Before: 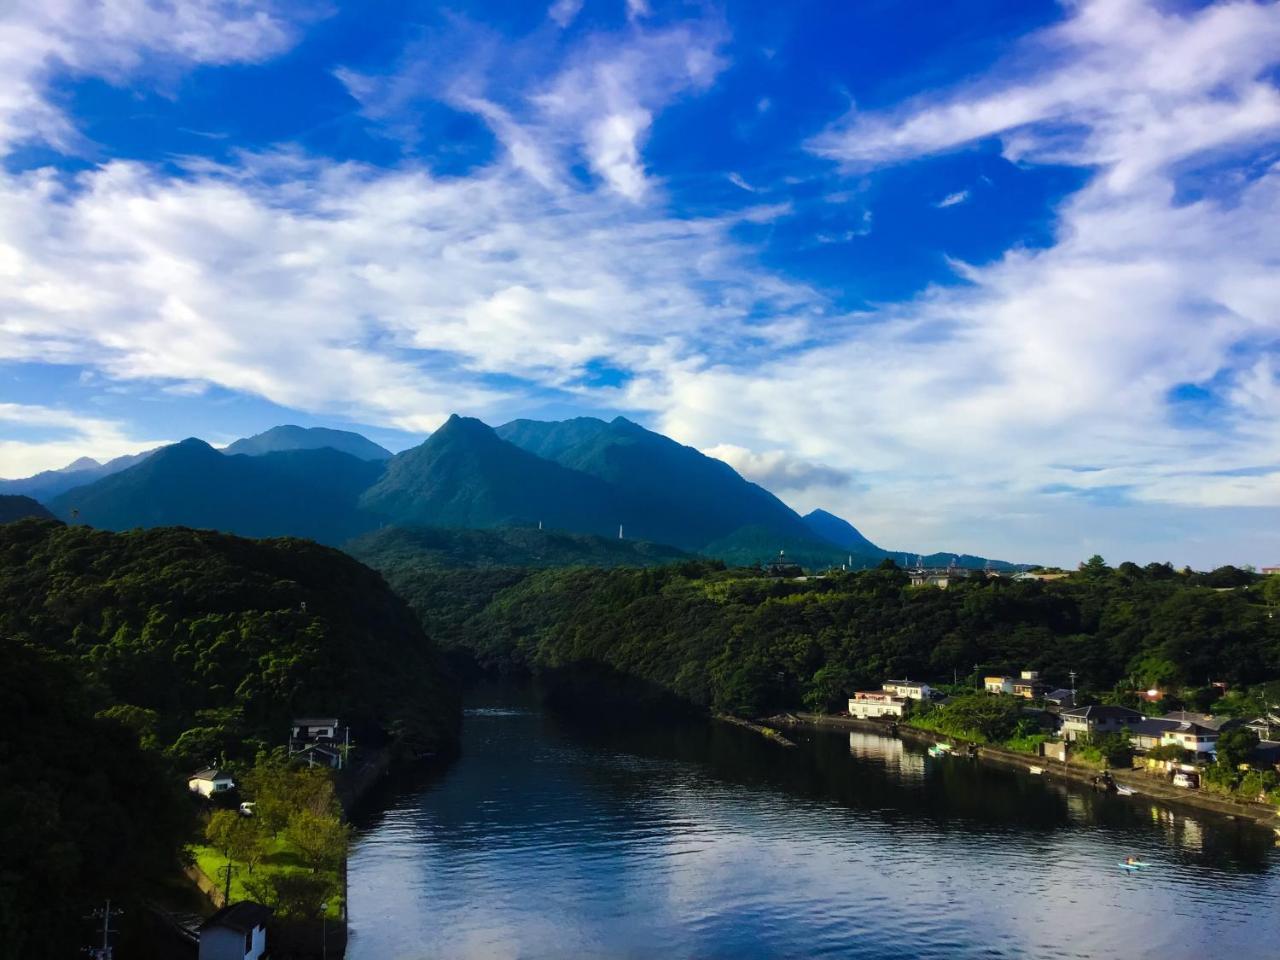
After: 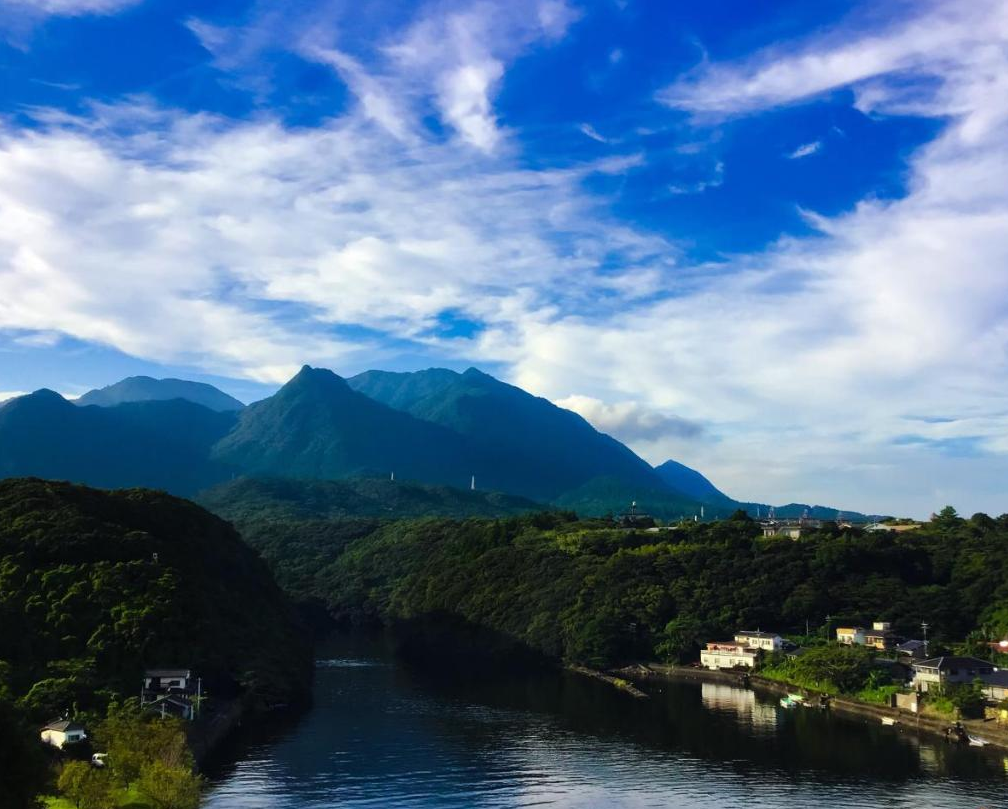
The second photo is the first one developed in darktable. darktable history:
crop: left 11.607%, top 5.117%, right 9.573%, bottom 10.565%
